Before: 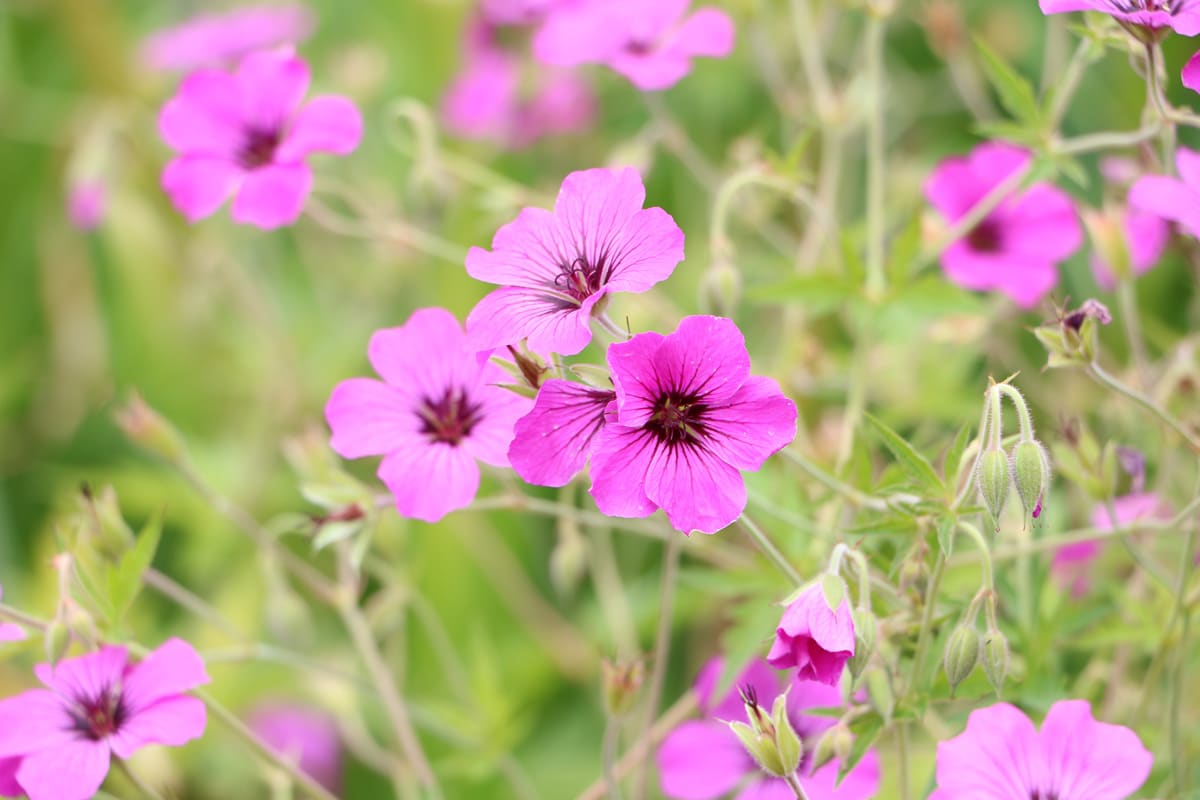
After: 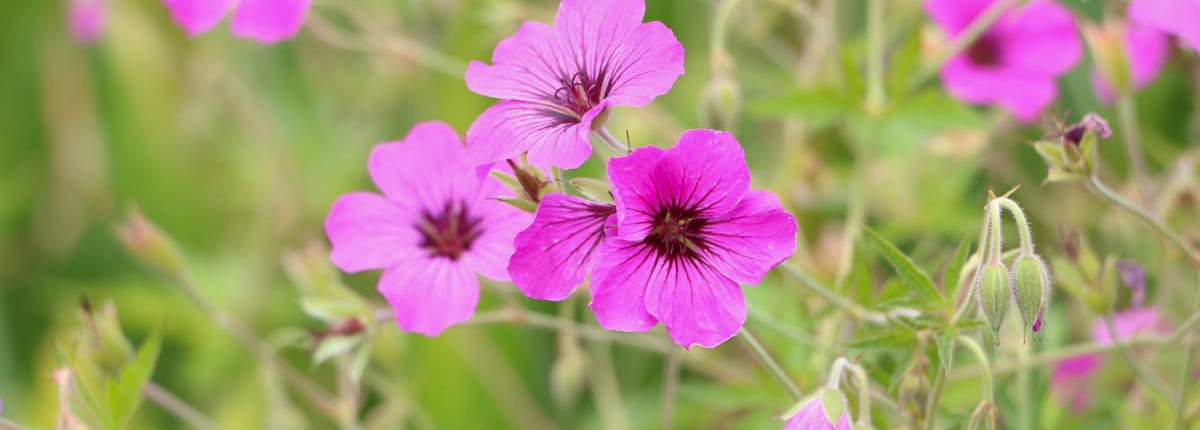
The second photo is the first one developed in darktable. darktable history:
shadows and highlights: on, module defaults
base curve: curves: ch0 [(0, 0) (0.303, 0.277) (1, 1)], preserve colors none
crop and rotate: top 23.357%, bottom 22.852%
